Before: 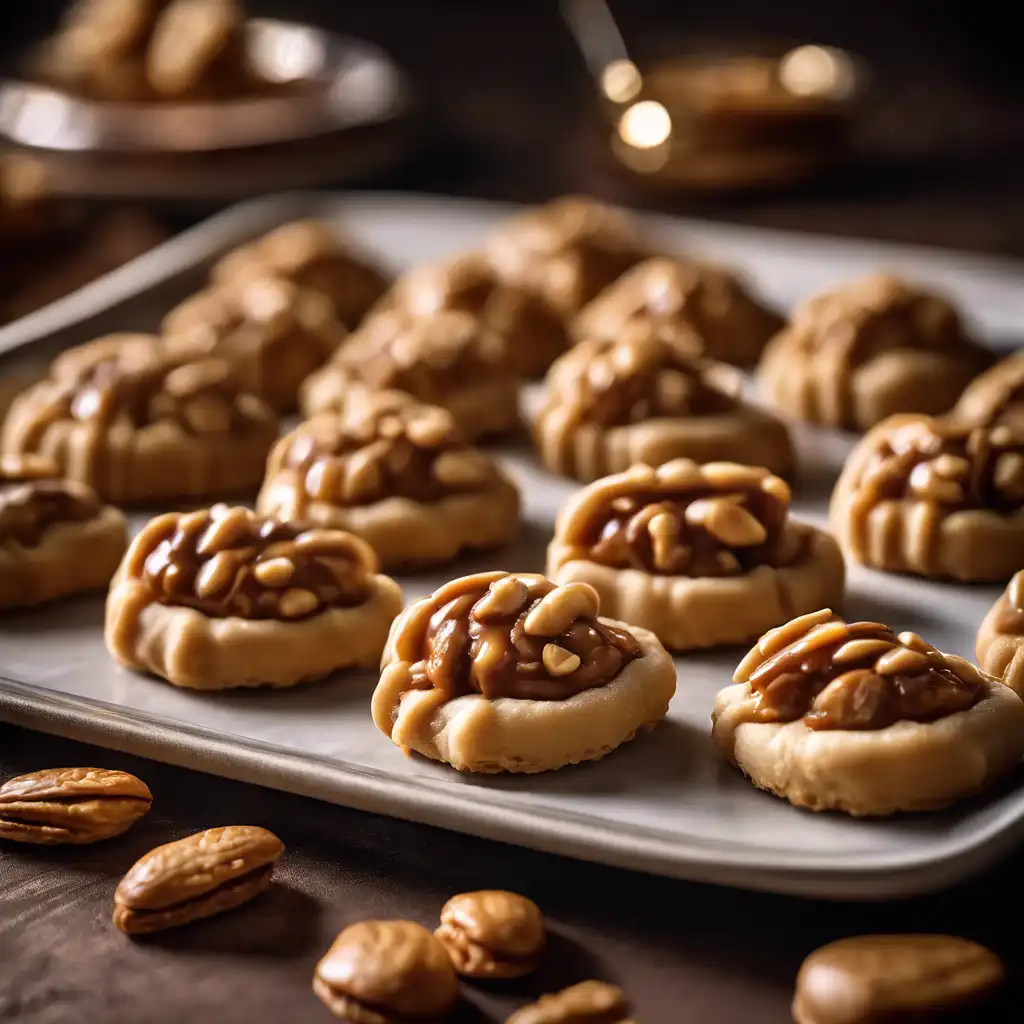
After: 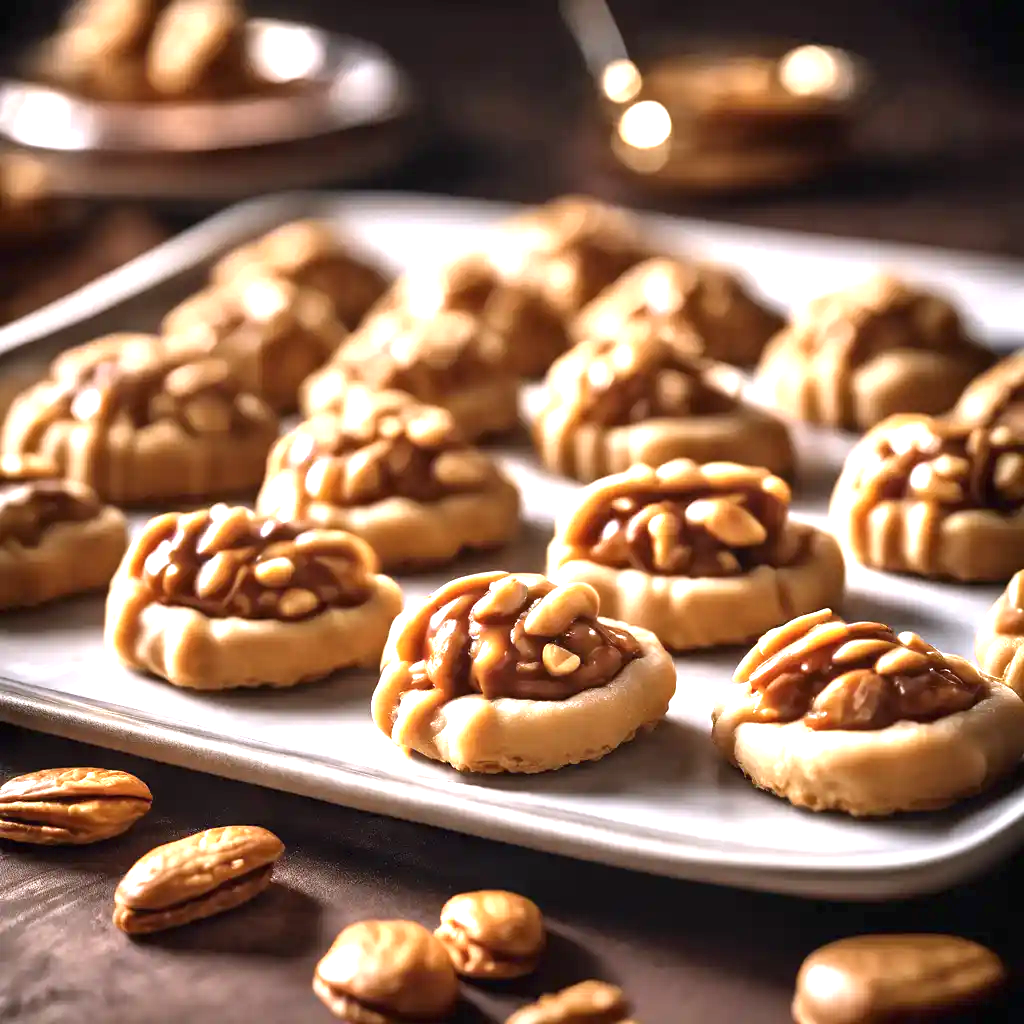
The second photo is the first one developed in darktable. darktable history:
exposure: black level correction 0, exposure 1.289 EV, compensate highlight preservation false
color correction: highlights a* -0.15, highlights b* -5.71, shadows a* -0.13, shadows b* -0.133
